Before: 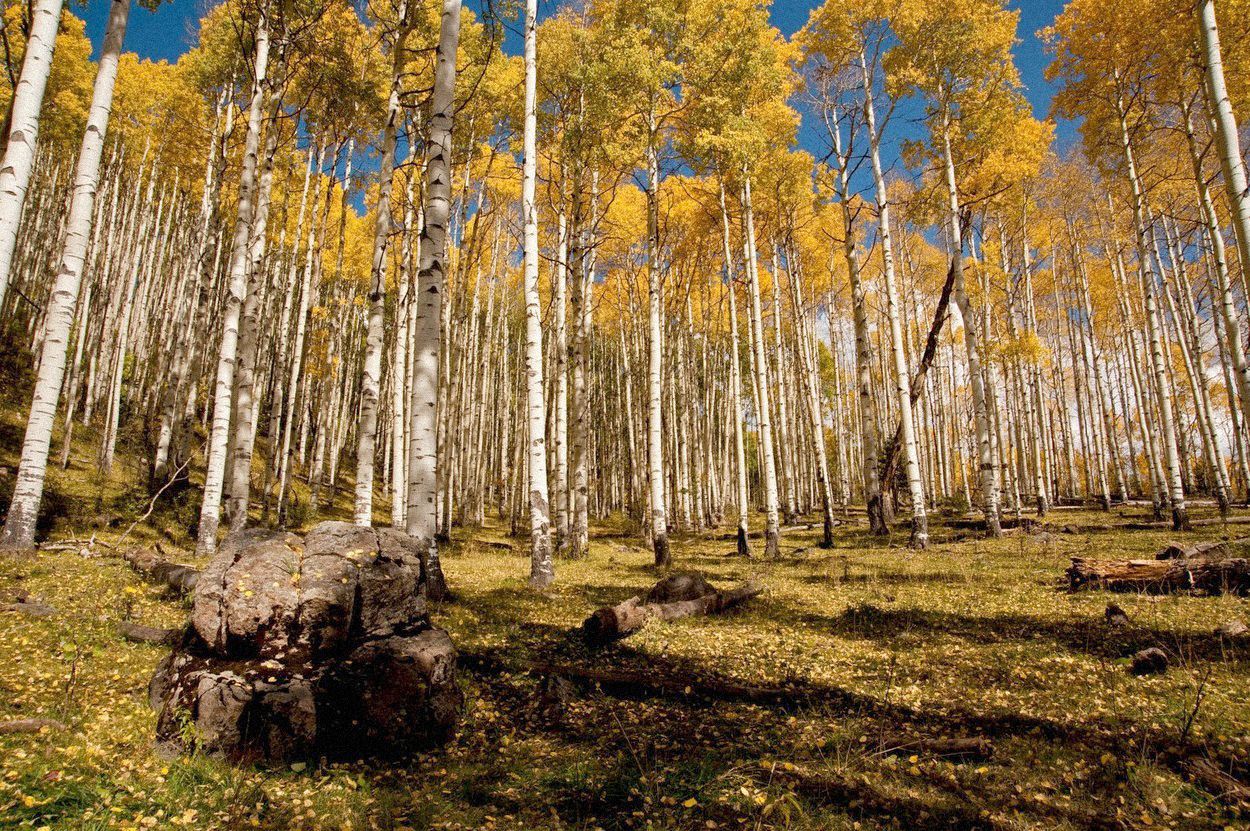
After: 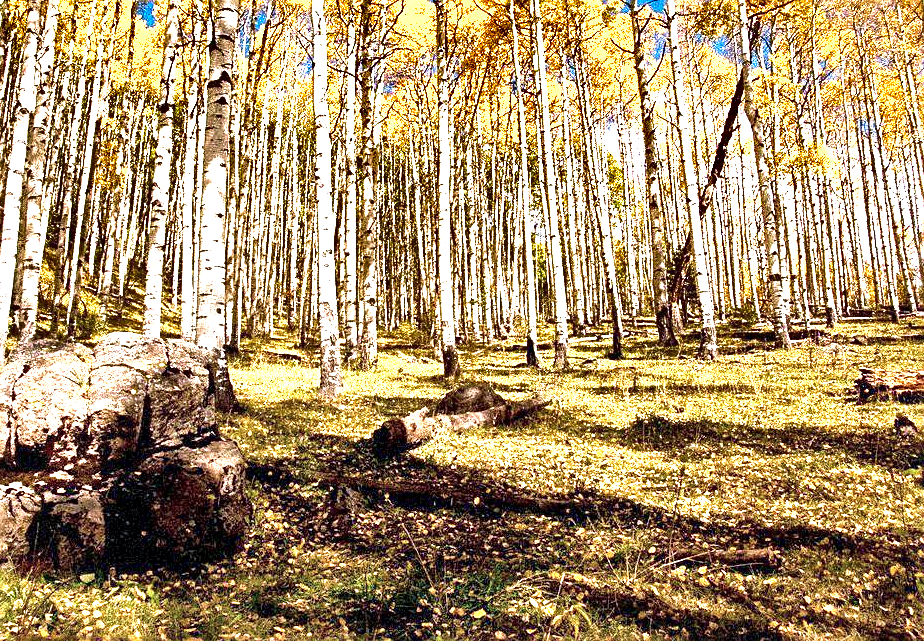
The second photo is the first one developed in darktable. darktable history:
shadows and highlights: low approximation 0.01, soften with gaussian
exposure: black level correction 0, exposure 1.691 EV, compensate highlight preservation false
crop: left 16.882%, top 22.783%, right 9.12%
local contrast: mode bilateral grid, contrast 69, coarseness 75, detail 180%, midtone range 0.2
velvia: on, module defaults
sharpen: on, module defaults
color calibration: illuminant as shot in camera, x 0.358, y 0.373, temperature 4628.91 K
